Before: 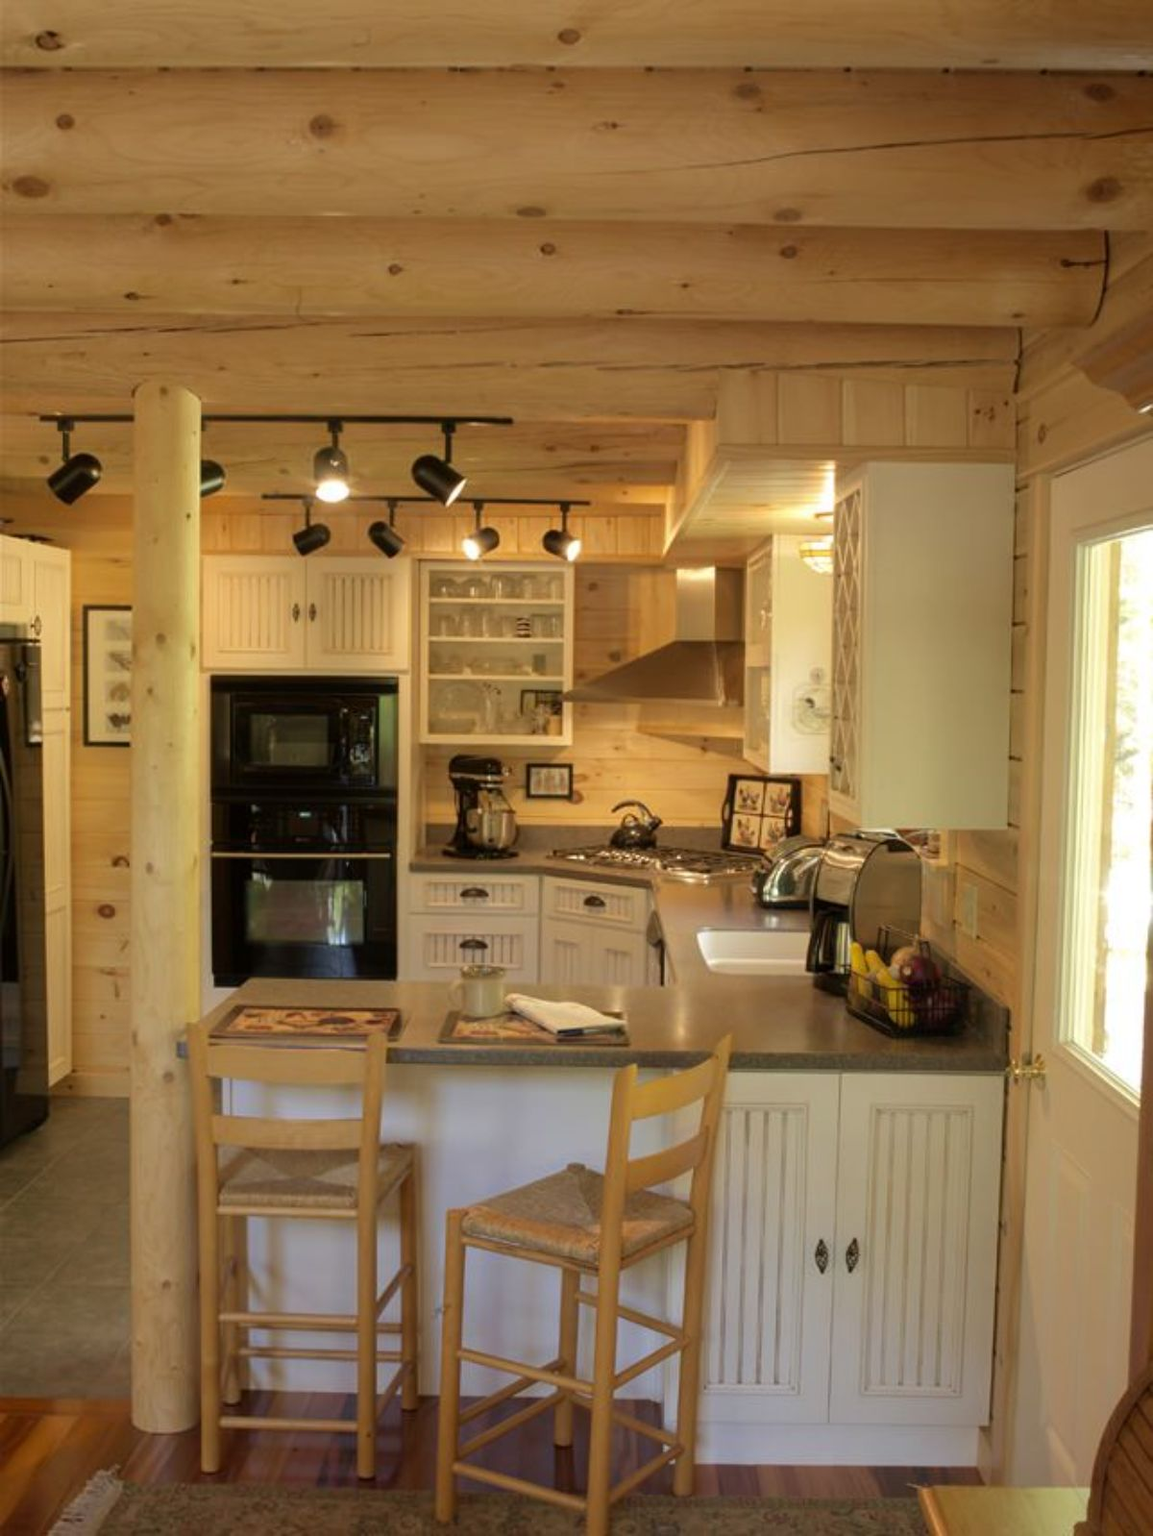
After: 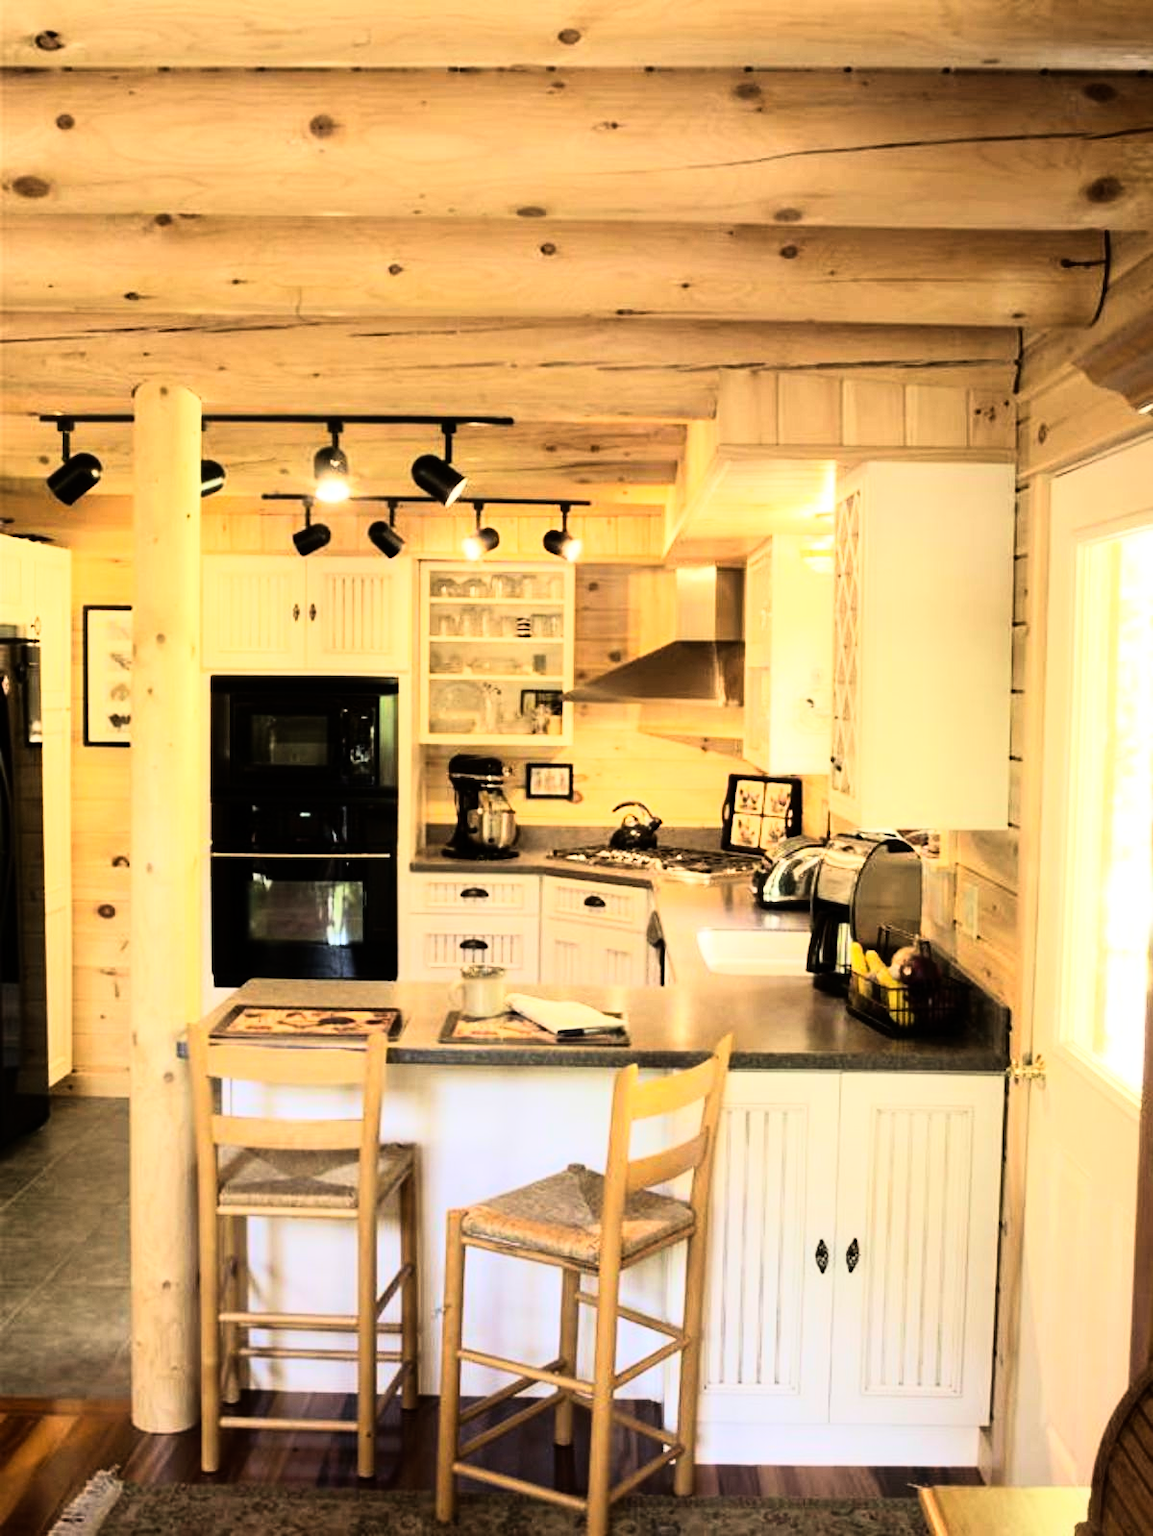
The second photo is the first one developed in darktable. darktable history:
rgb curve: curves: ch0 [(0, 0) (0.21, 0.15) (0.24, 0.21) (0.5, 0.75) (0.75, 0.96) (0.89, 0.99) (1, 1)]; ch1 [(0, 0.02) (0.21, 0.13) (0.25, 0.2) (0.5, 0.67) (0.75, 0.9) (0.89, 0.97) (1, 1)]; ch2 [(0, 0.02) (0.21, 0.13) (0.25, 0.2) (0.5, 0.67) (0.75, 0.9) (0.89, 0.97) (1, 1)], compensate middle gray true
tone equalizer: -8 EV -0.417 EV, -7 EV -0.389 EV, -6 EV -0.333 EV, -5 EV -0.222 EV, -3 EV 0.222 EV, -2 EV 0.333 EV, -1 EV 0.389 EV, +0 EV 0.417 EV, edges refinement/feathering 500, mask exposure compensation -1.57 EV, preserve details no
